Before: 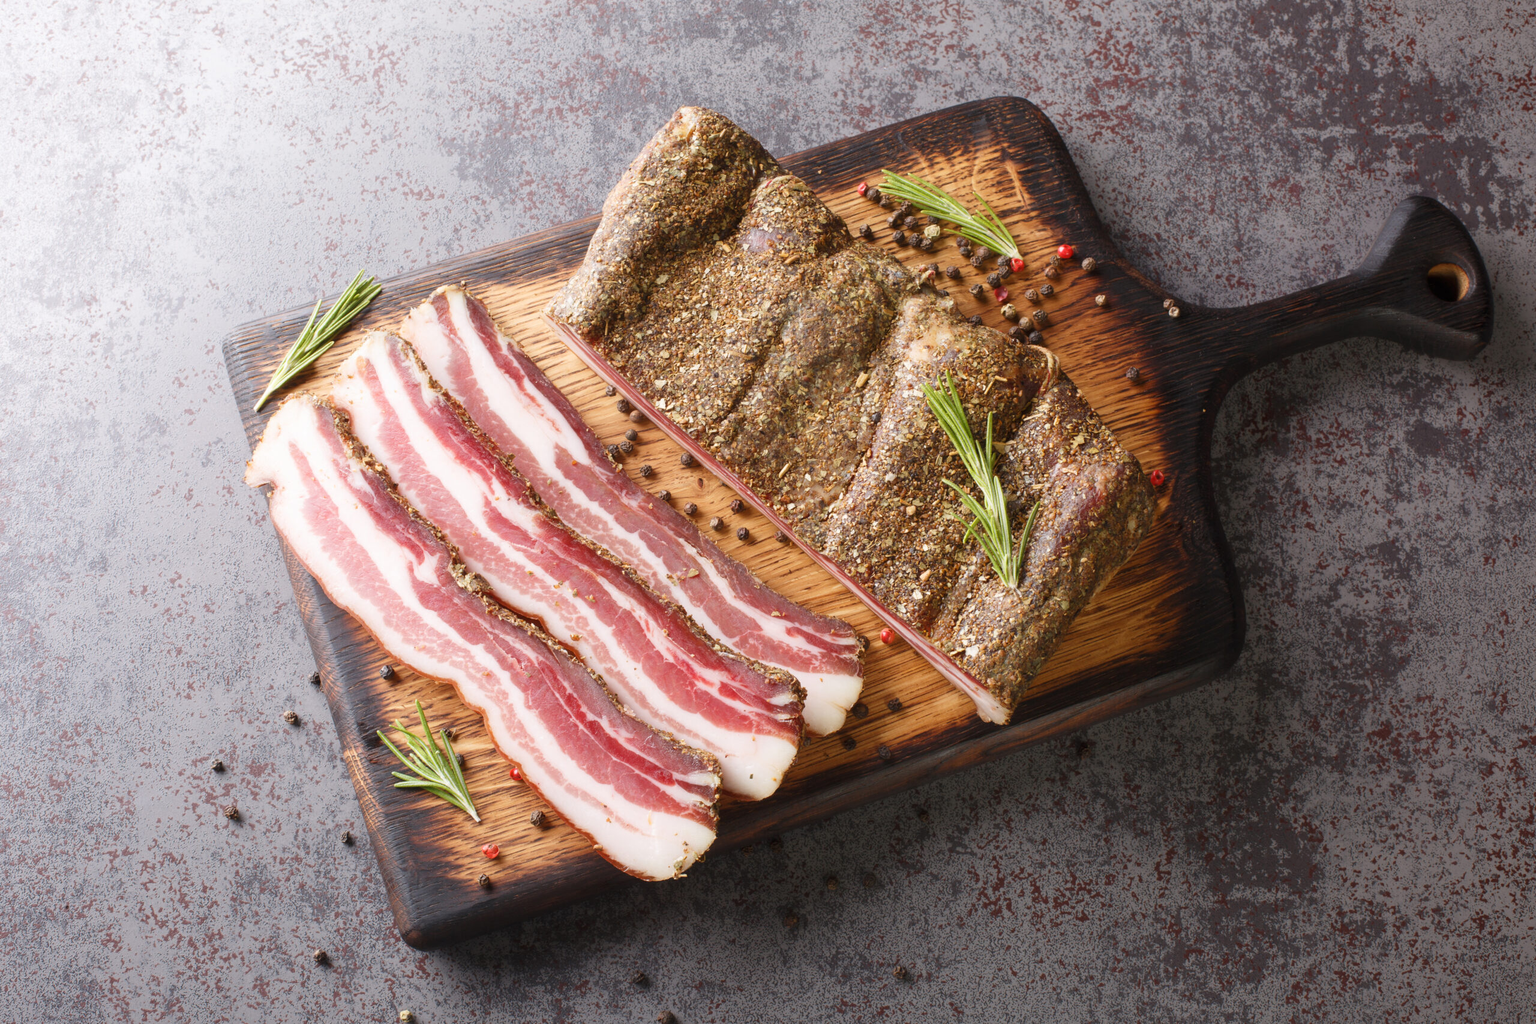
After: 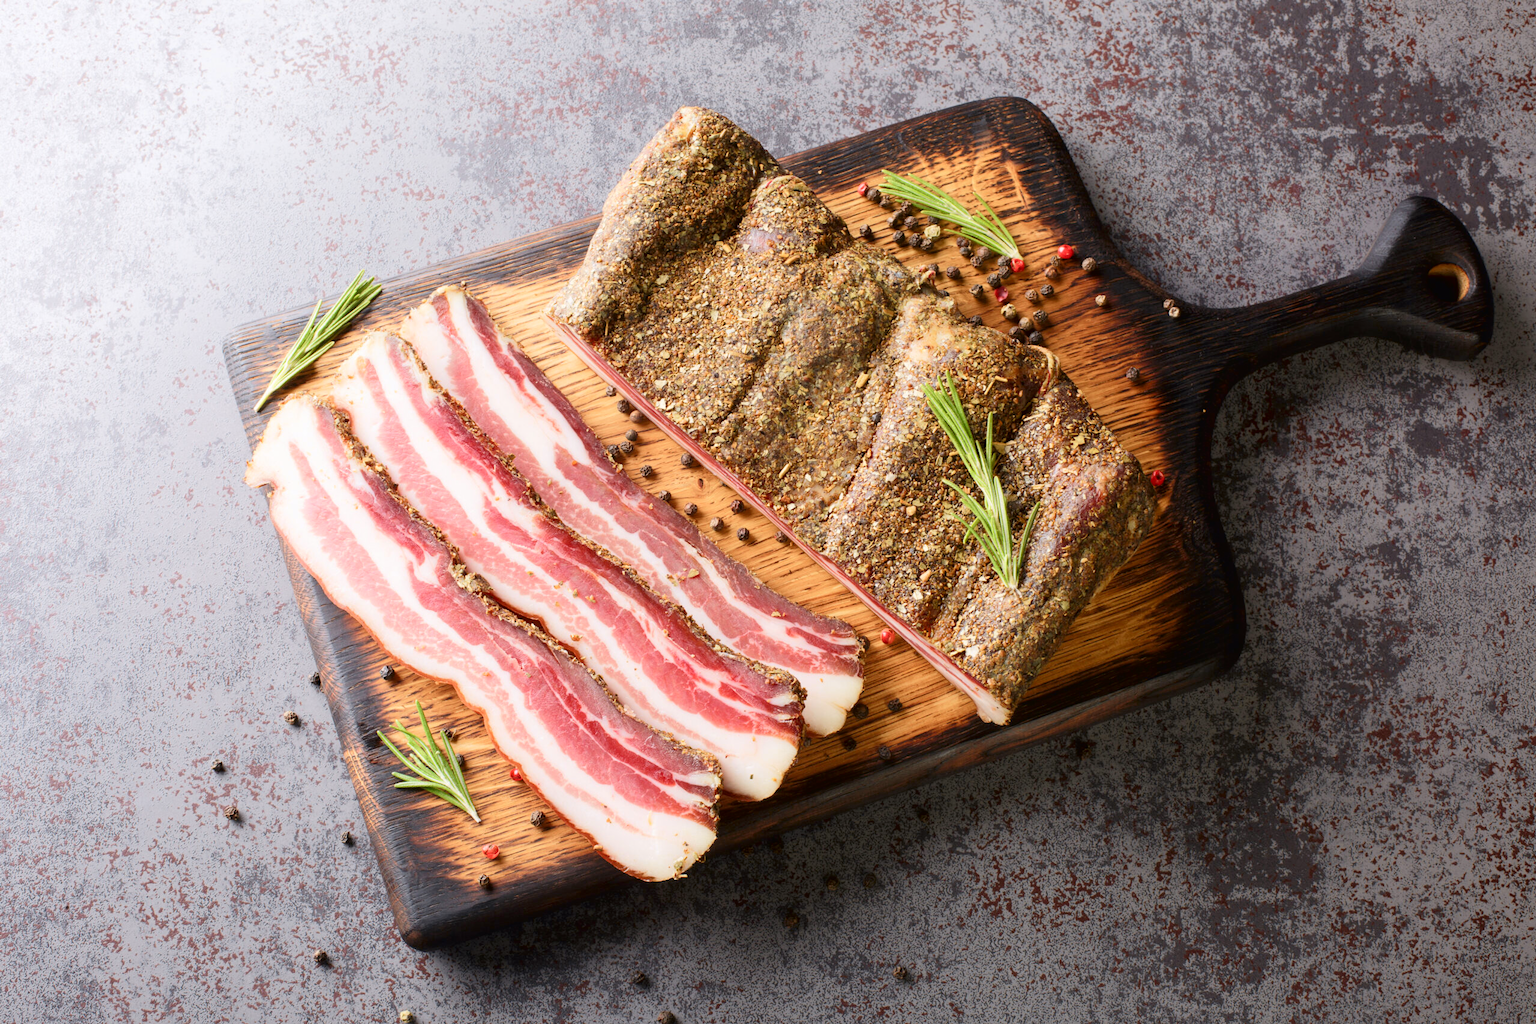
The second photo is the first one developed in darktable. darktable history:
tone curve: curves: ch0 [(0, 0.013) (0.054, 0.018) (0.205, 0.191) (0.289, 0.292) (0.39, 0.424) (0.493, 0.551) (0.666, 0.743) (0.795, 0.841) (1, 0.998)]; ch1 [(0, 0) (0.385, 0.343) (0.439, 0.415) (0.494, 0.495) (0.501, 0.501) (0.51, 0.509) (0.548, 0.554) (0.586, 0.601) (0.66, 0.687) (0.783, 0.804) (1, 1)]; ch2 [(0, 0) (0.304, 0.31) (0.403, 0.399) (0.441, 0.428) (0.47, 0.469) (0.498, 0.496) (0.524, 0.538) (0.566, 0.579) (0.633, 0.665) (0.7, 0.711) (1, 1)], color space Lab, independent channels, preserve colors none
